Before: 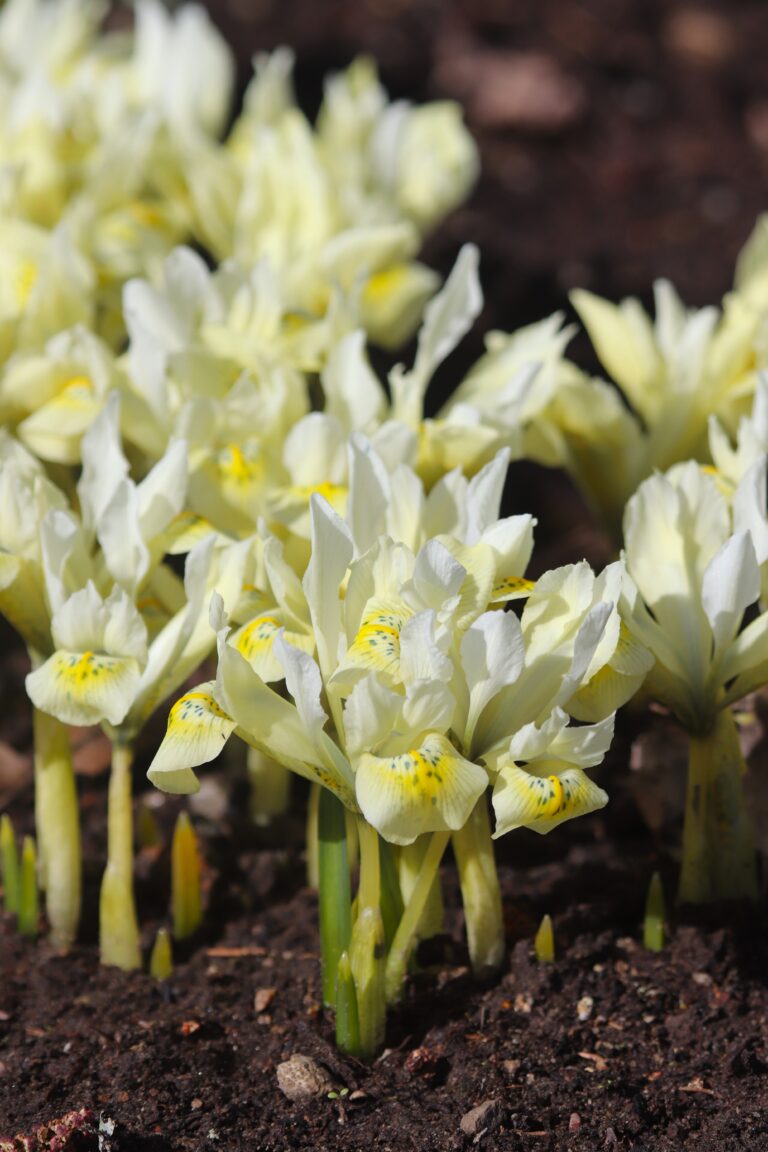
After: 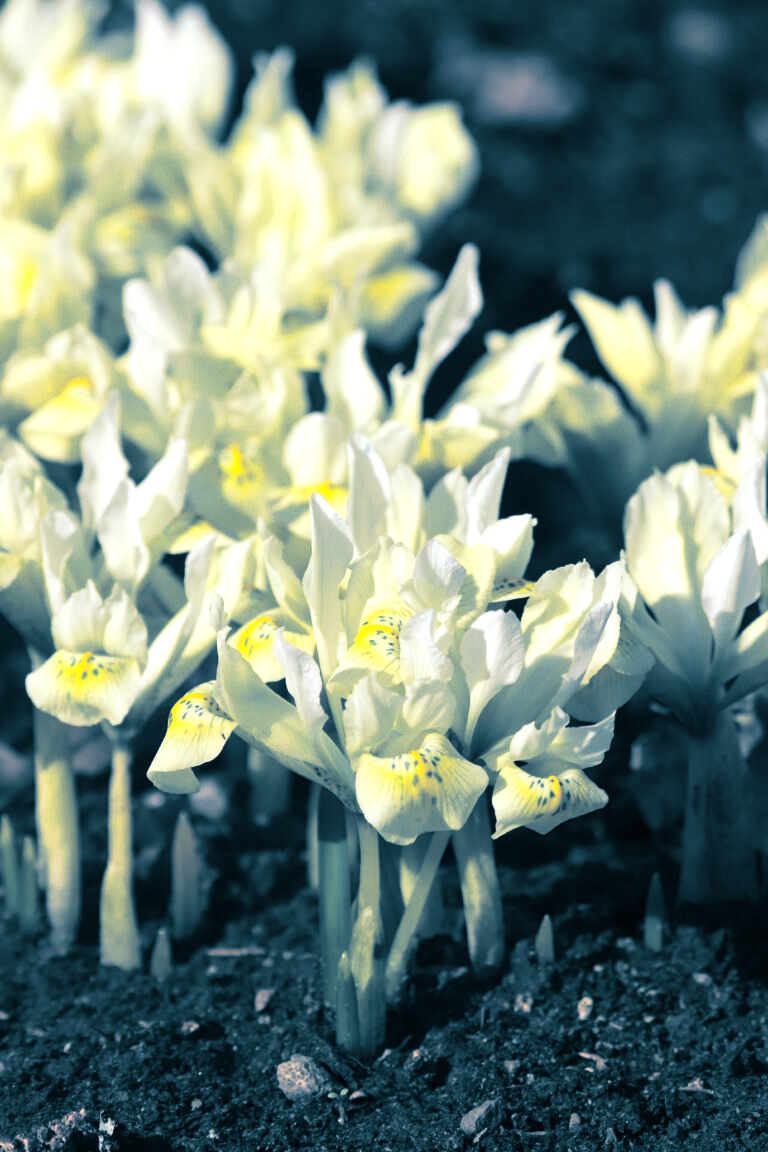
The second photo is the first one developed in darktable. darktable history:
tone equalizer: on, module defaults
split-toning: shadows › hue 212.4°, balance -70
exposure: black level correction 0.001, exposure 0.5 EV, compensate exposure bias true, compensate highlight preservation false
